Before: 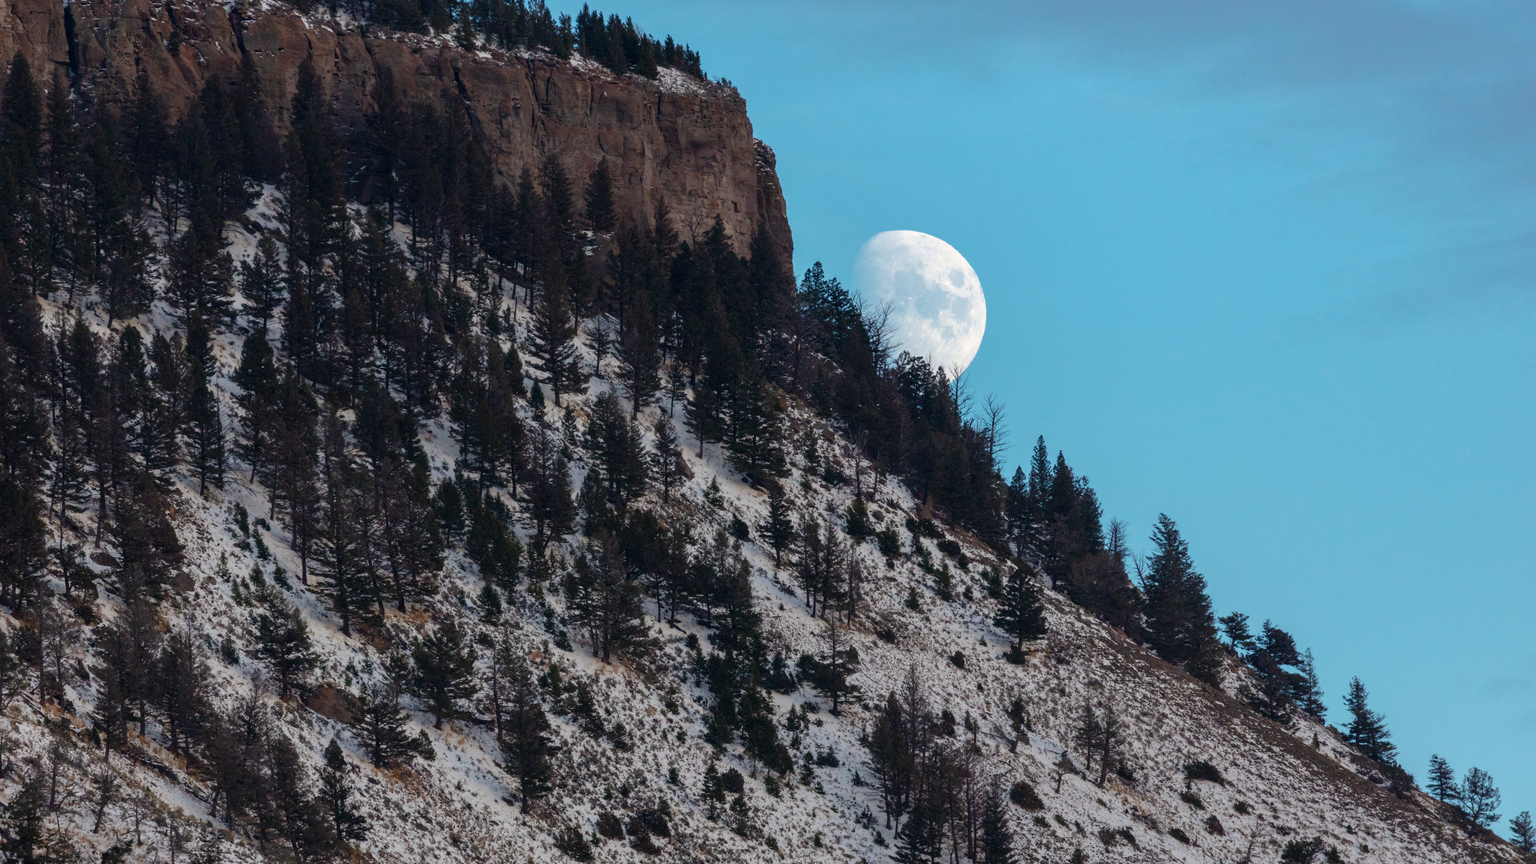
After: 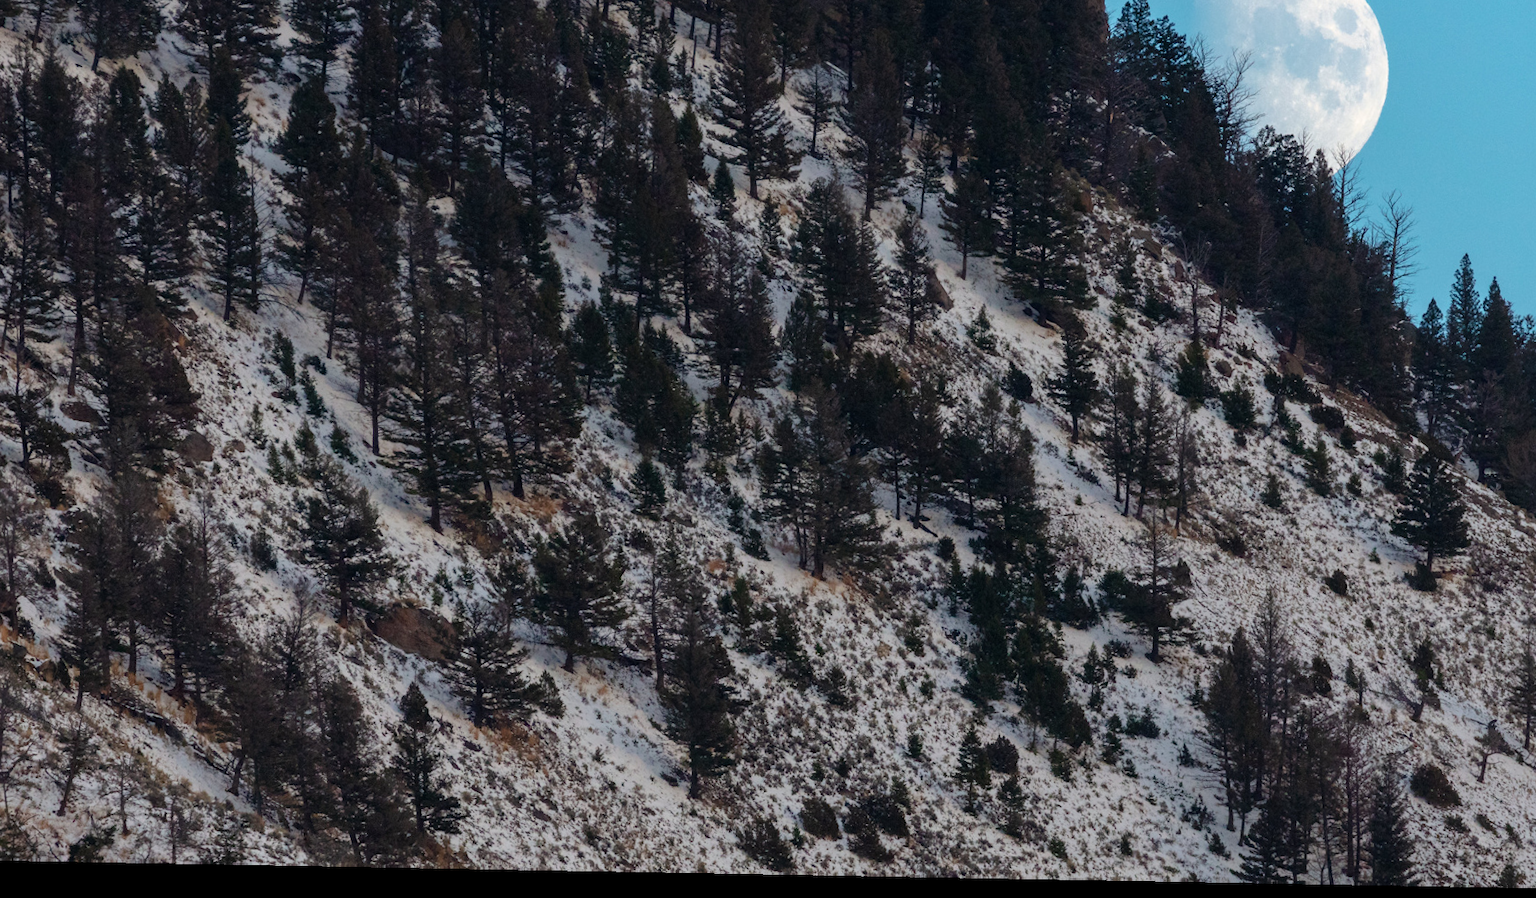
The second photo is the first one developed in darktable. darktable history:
crop and rotate: angle -1.03°, left 3.563%, top 31.684%, right 29.313%
